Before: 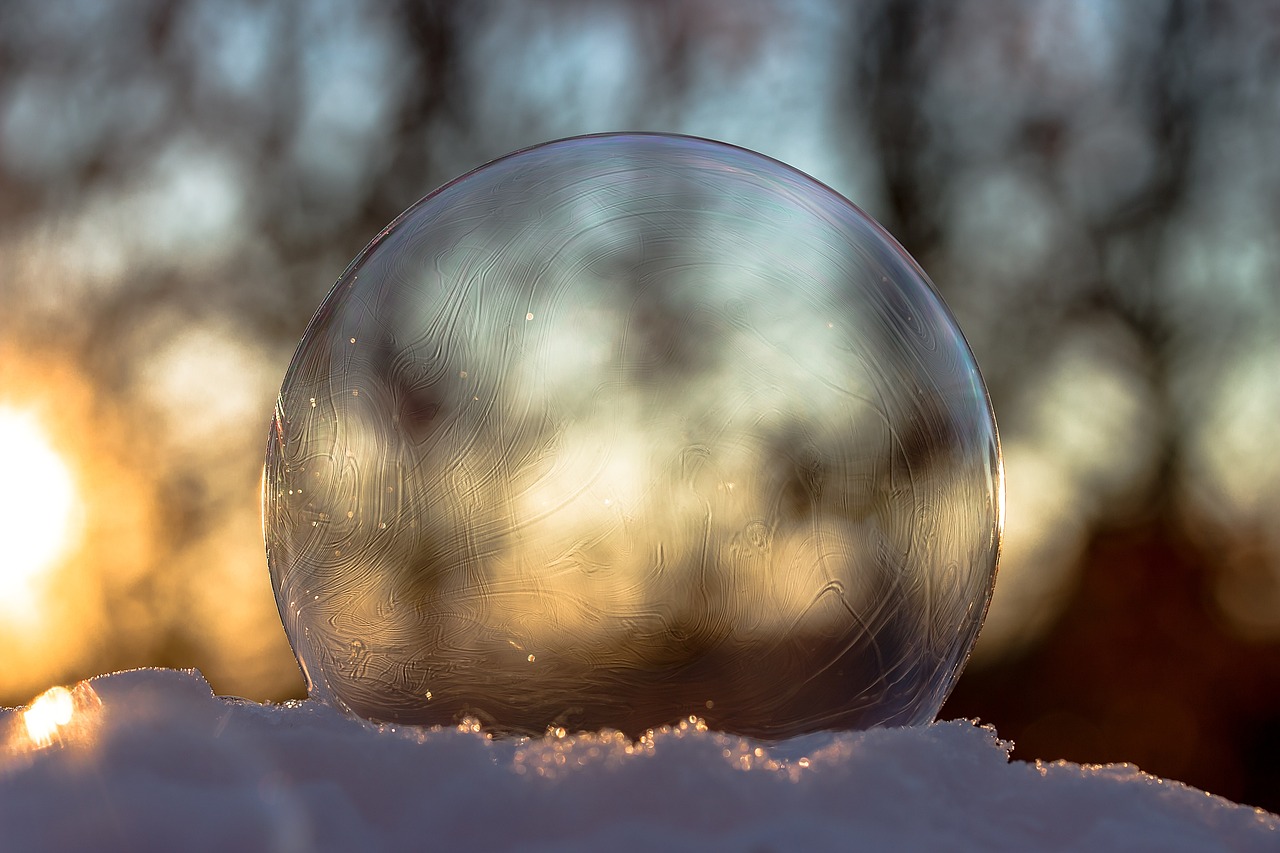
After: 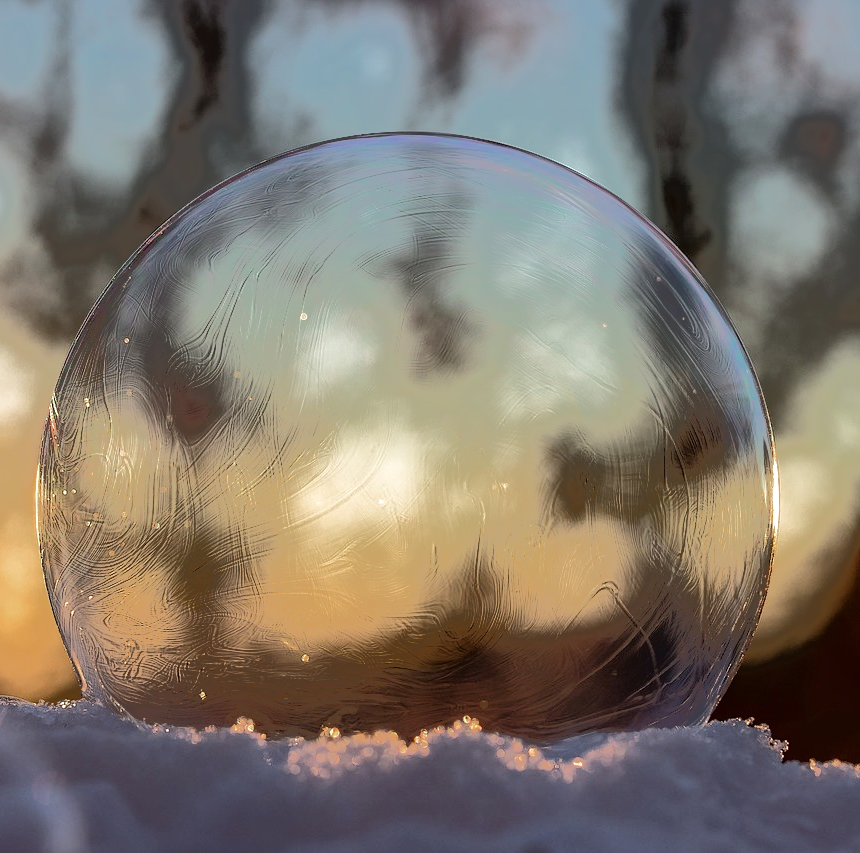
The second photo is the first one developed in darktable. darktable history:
tone equalizer: -7 EV -0.646 EV, -6 EV 0.975 EV, -5 EV -0.431 EV, -4 EV 0.43 EV, -3 EV 0.43 EV, -2 EV 0.129 EV, -1 EV -0.15 EV, +0 EV -0.364 EV, edges refinement/feathering 500, mask exposure compensation -1.57 EV, preserve details no
crop and rotate: left 17.688%, right 15.085%
